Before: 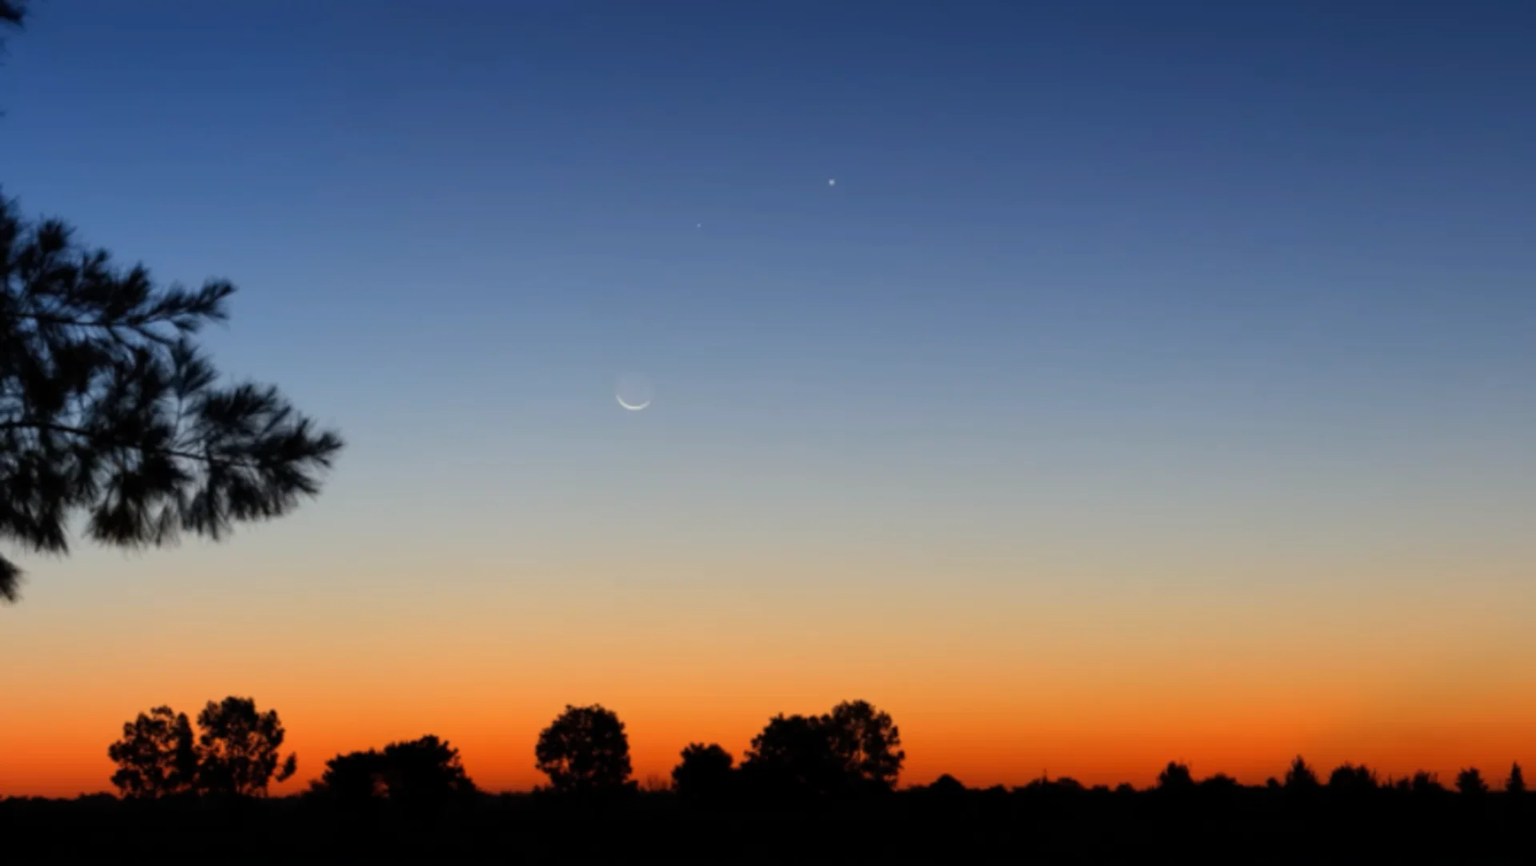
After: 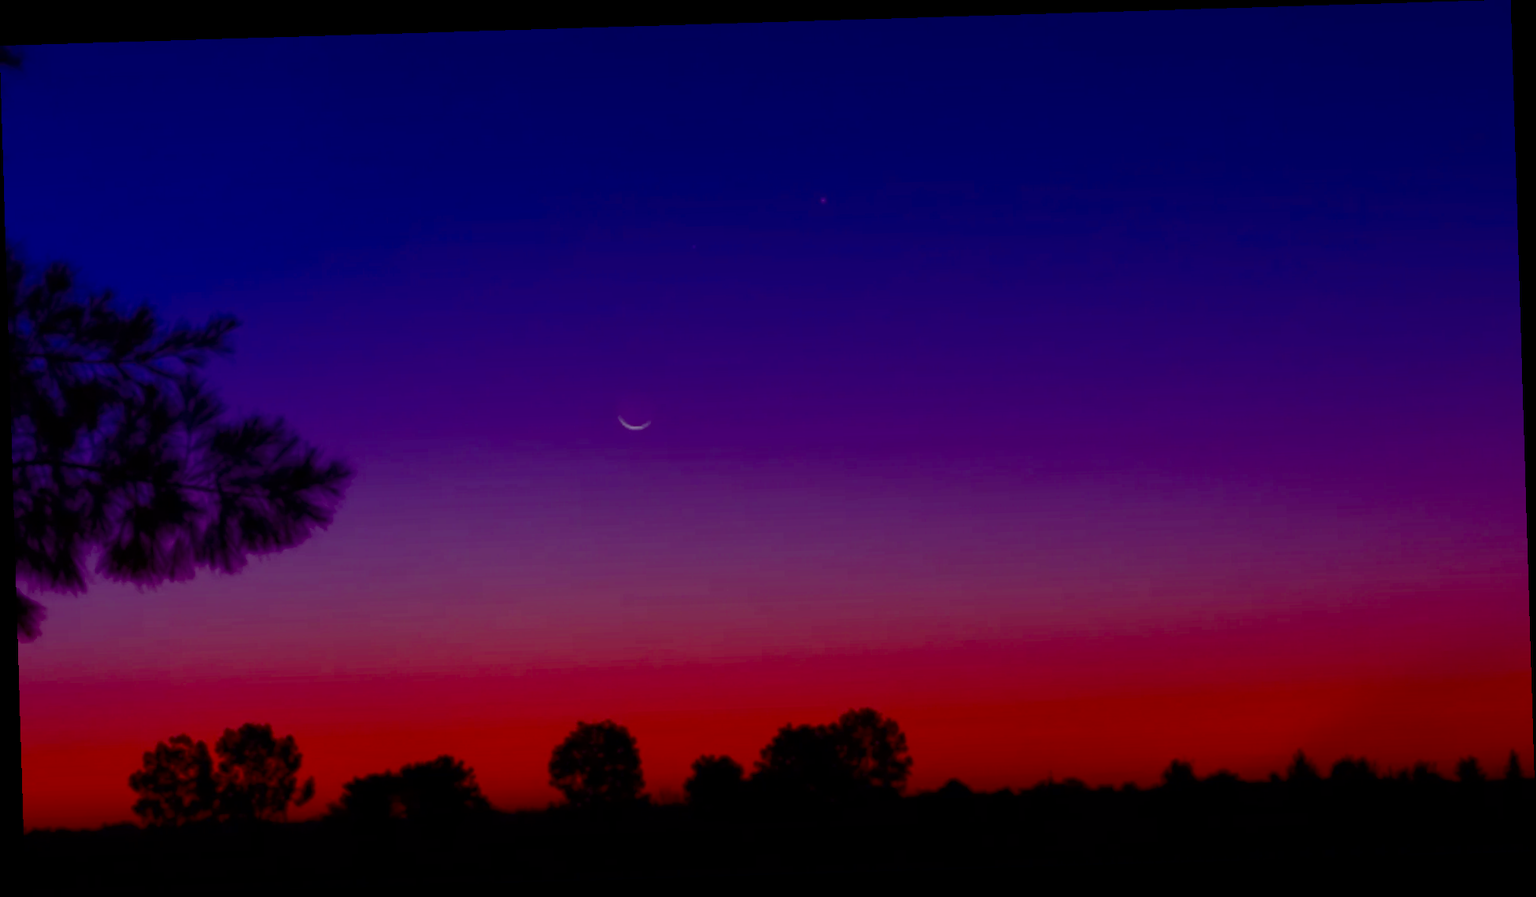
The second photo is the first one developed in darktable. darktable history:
contrast brightness saturation: brightness -0.52
rotate and perspective: rotation -1.75°, automatic cropping off
white balance: red 0.976, blue 1.04
color balance: mode lift, gamma, gain (sRGB), lift [1, 1, 0.101, 1]
